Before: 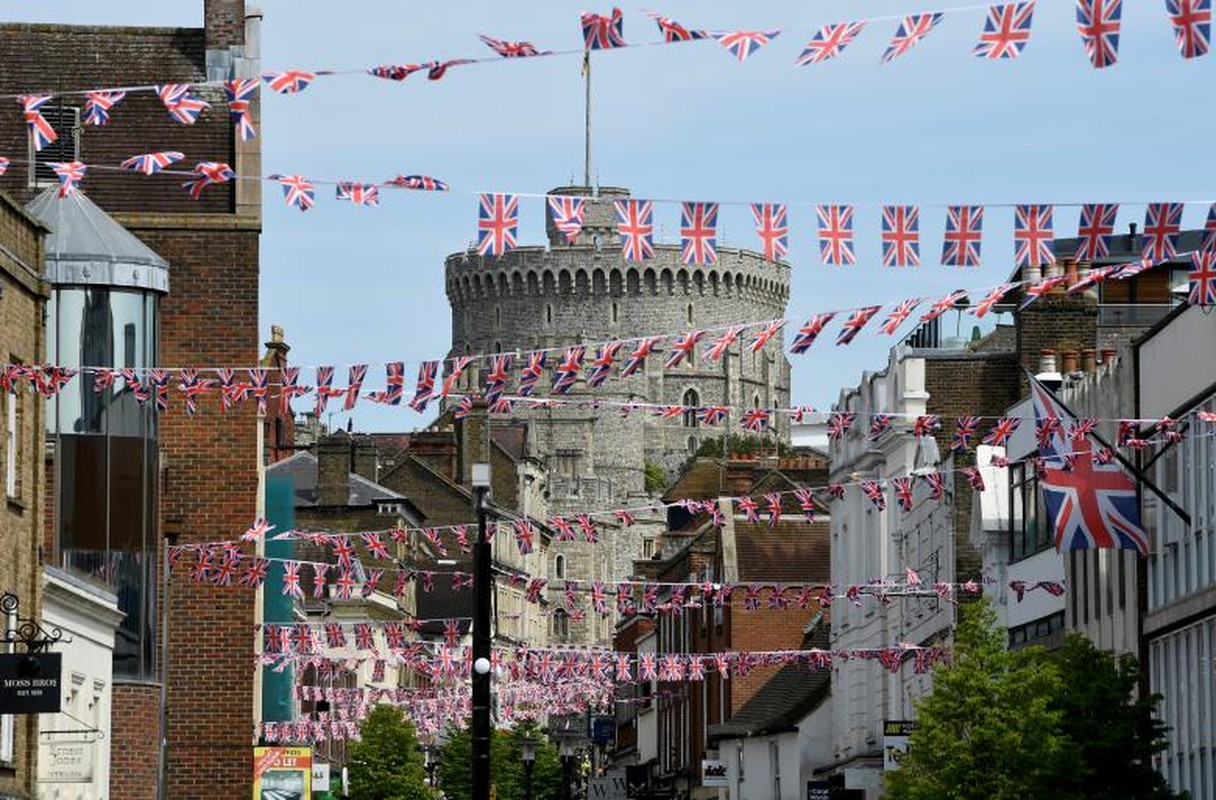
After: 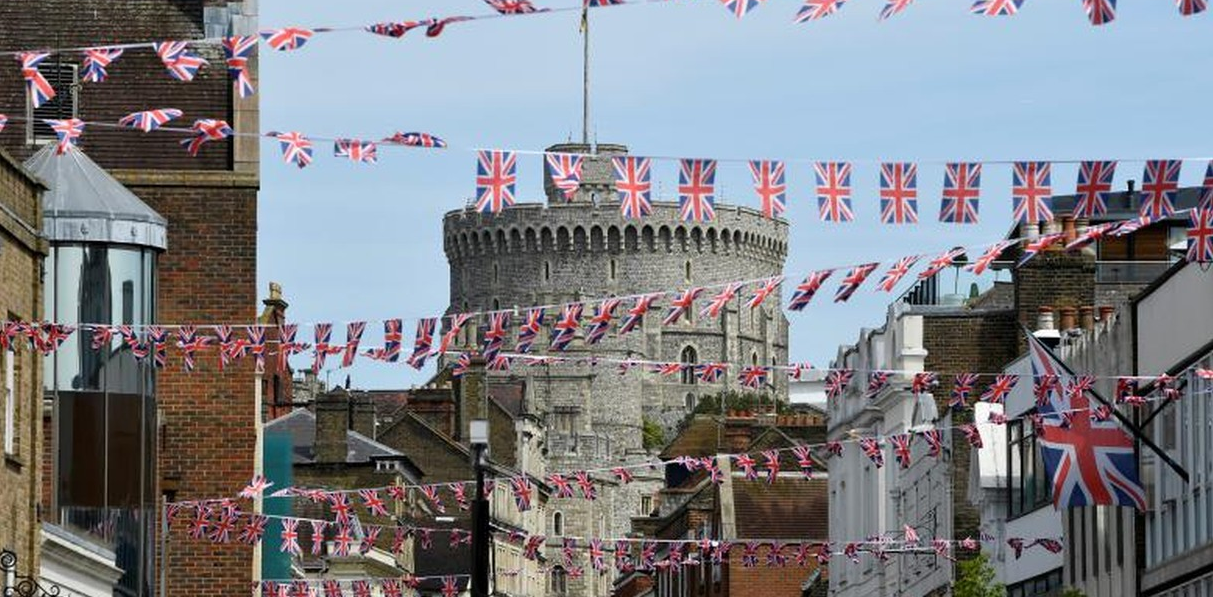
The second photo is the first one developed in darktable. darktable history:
crop: left 0.196%, top 5.476%, bottom 19.782%
